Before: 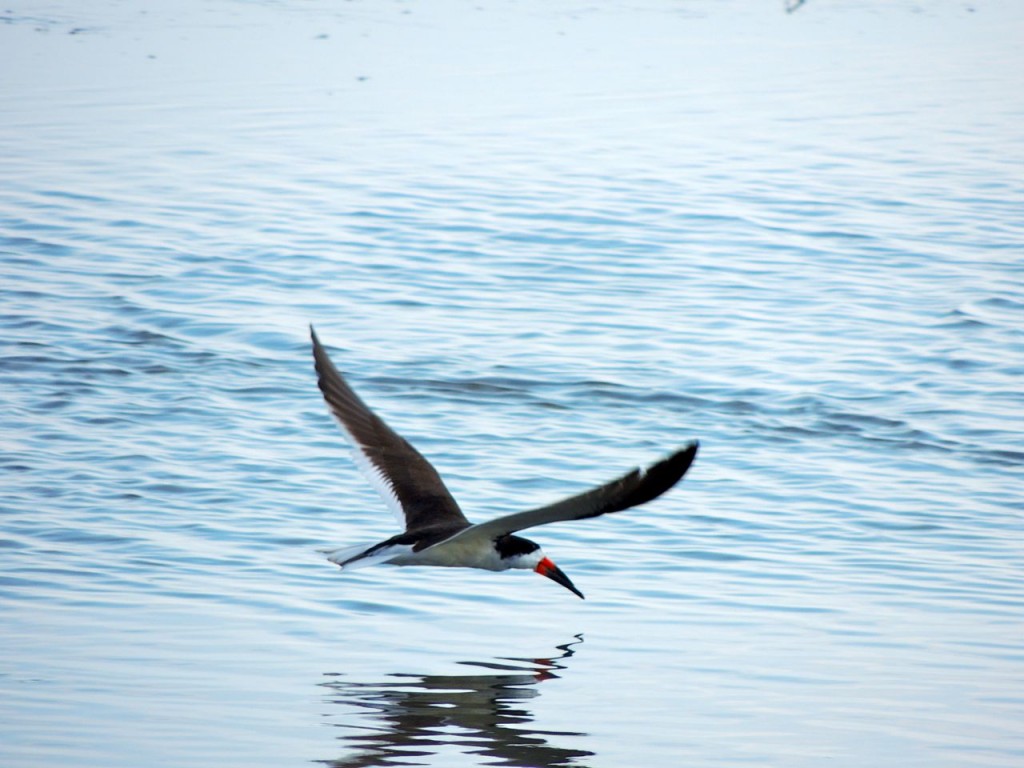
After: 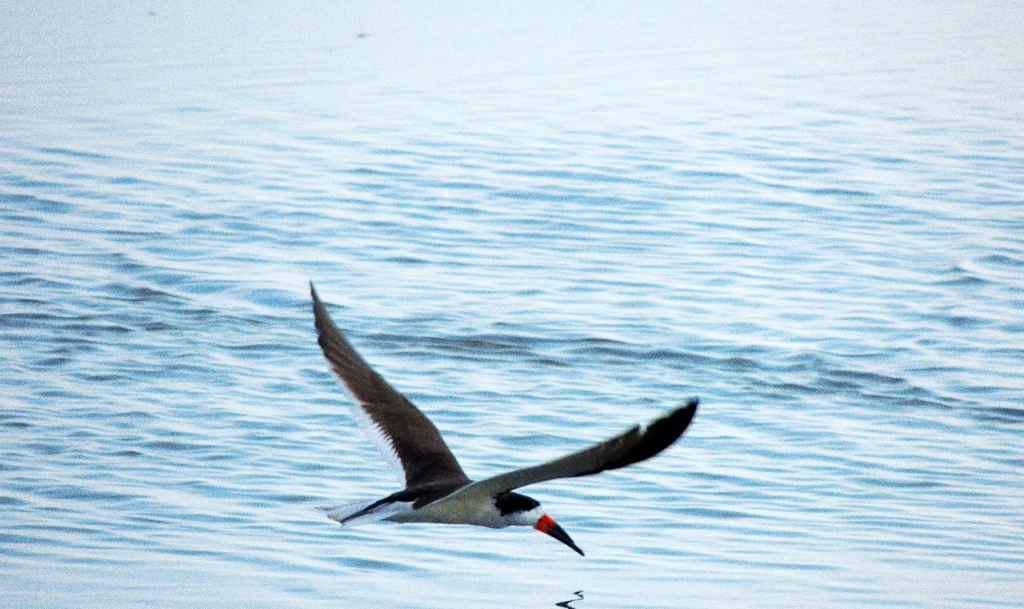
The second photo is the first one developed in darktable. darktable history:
crop and rotate: top 5.667%, bottom 14.937%
grain: coarseness 0.09 ISO, strength 40%
